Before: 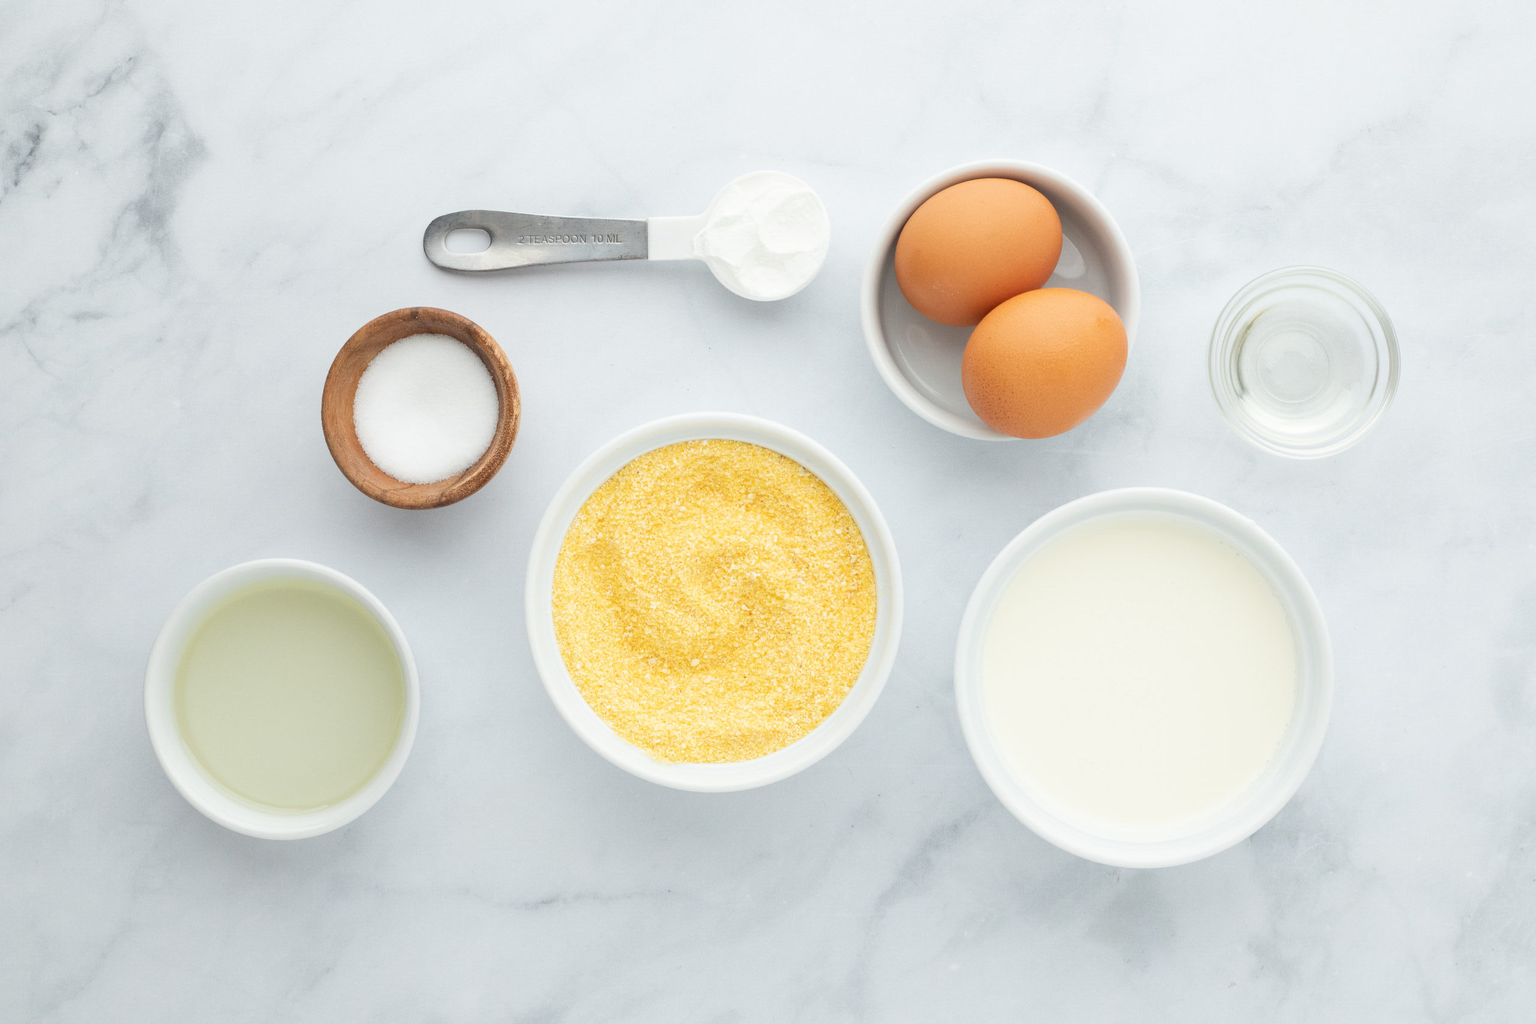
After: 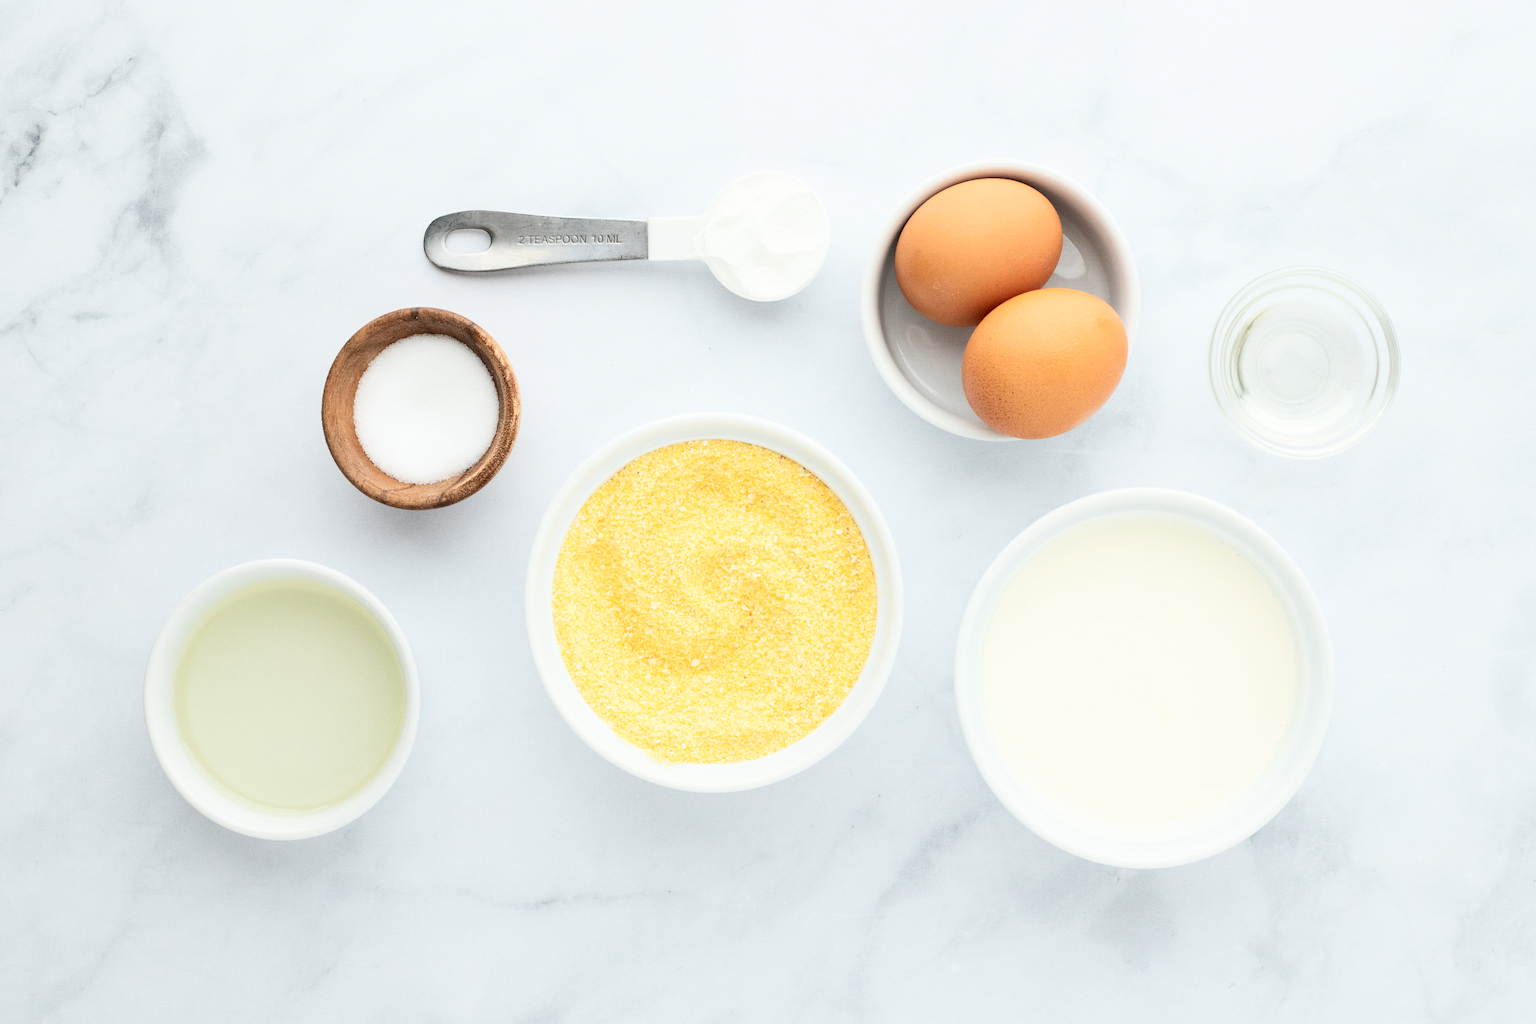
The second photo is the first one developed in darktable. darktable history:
contrast brightness saturation: contrast 0.273
